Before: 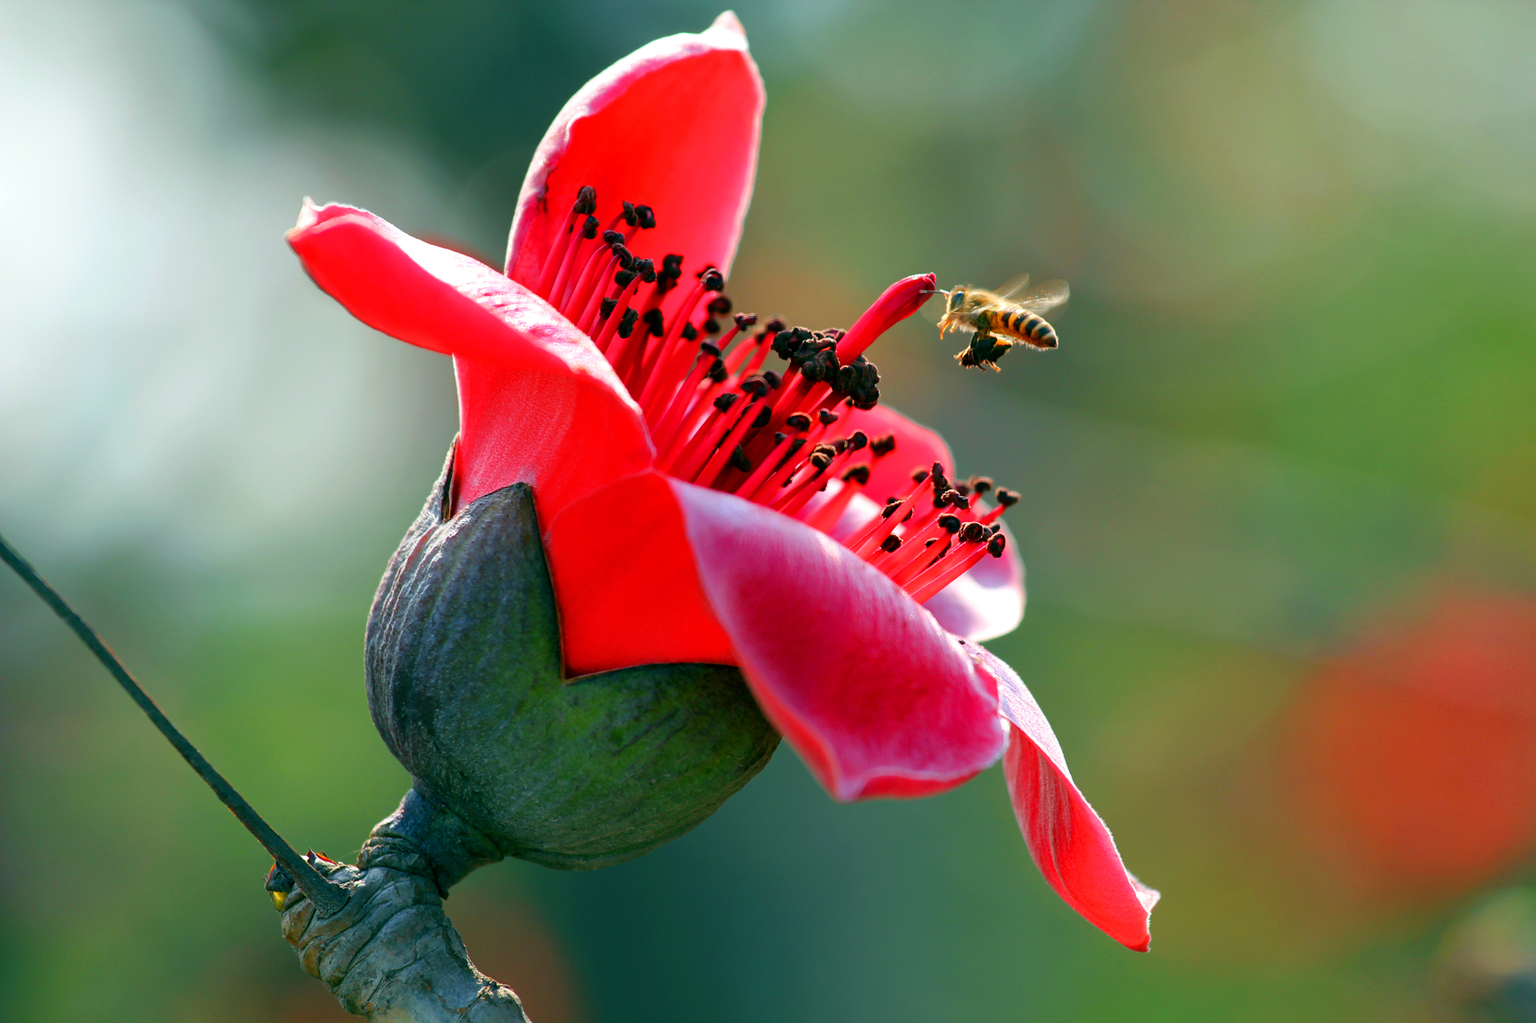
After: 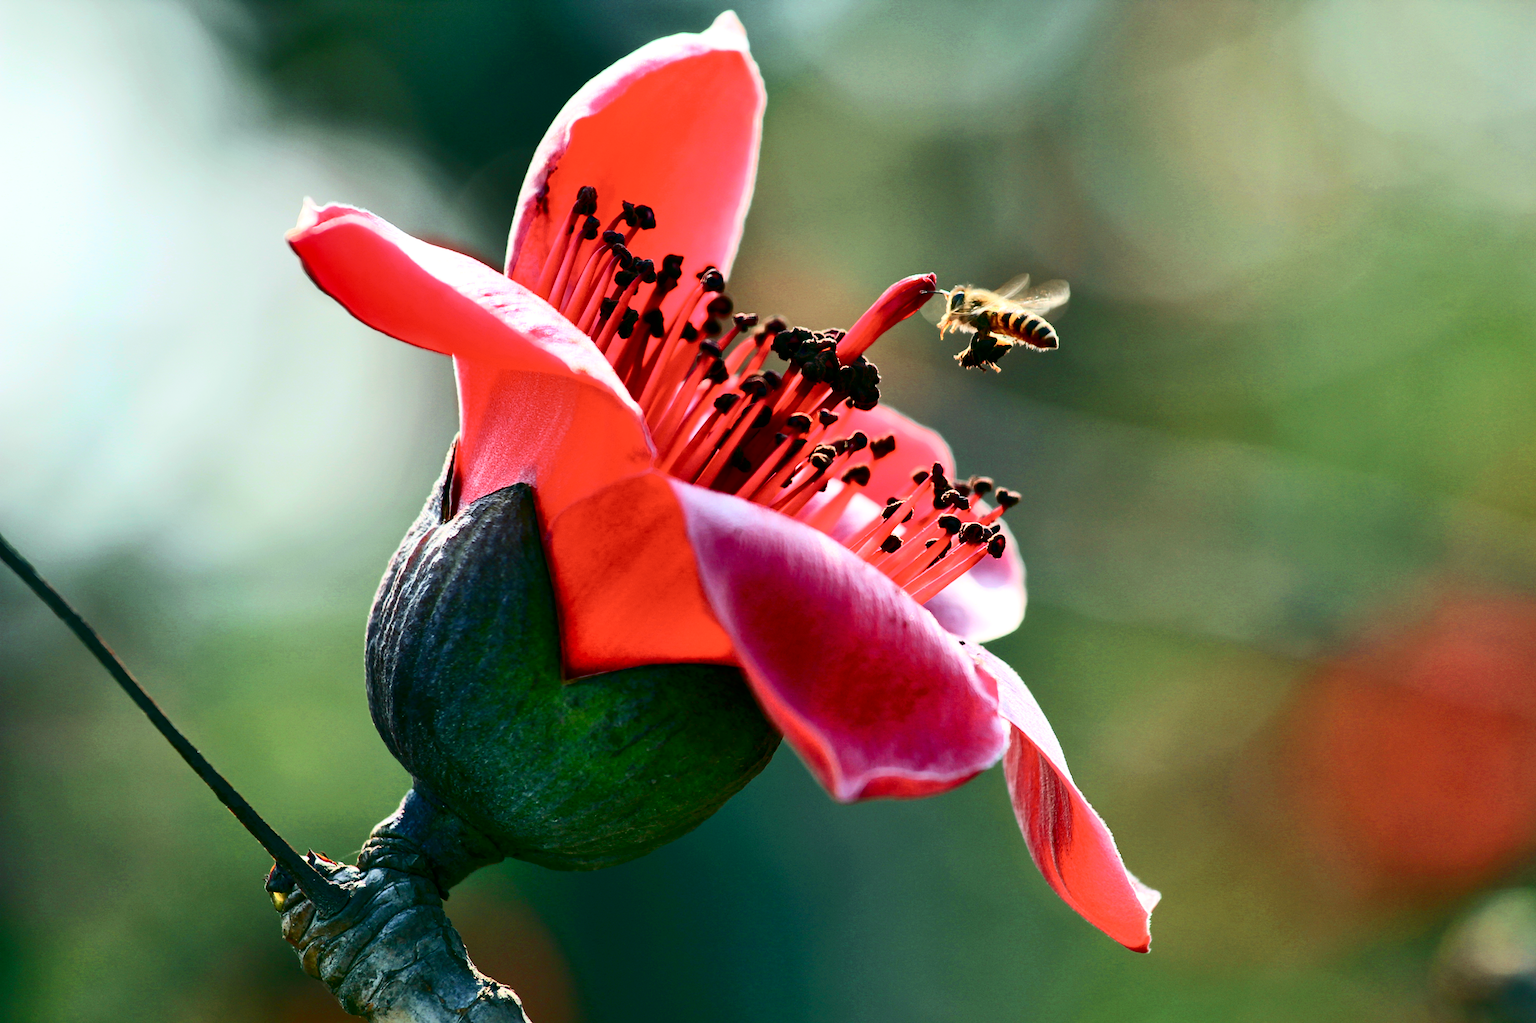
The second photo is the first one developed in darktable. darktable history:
contrast brightness saturation: contrast 0.483, saturation -0.093
shadows and highlights: soften with gaussian
